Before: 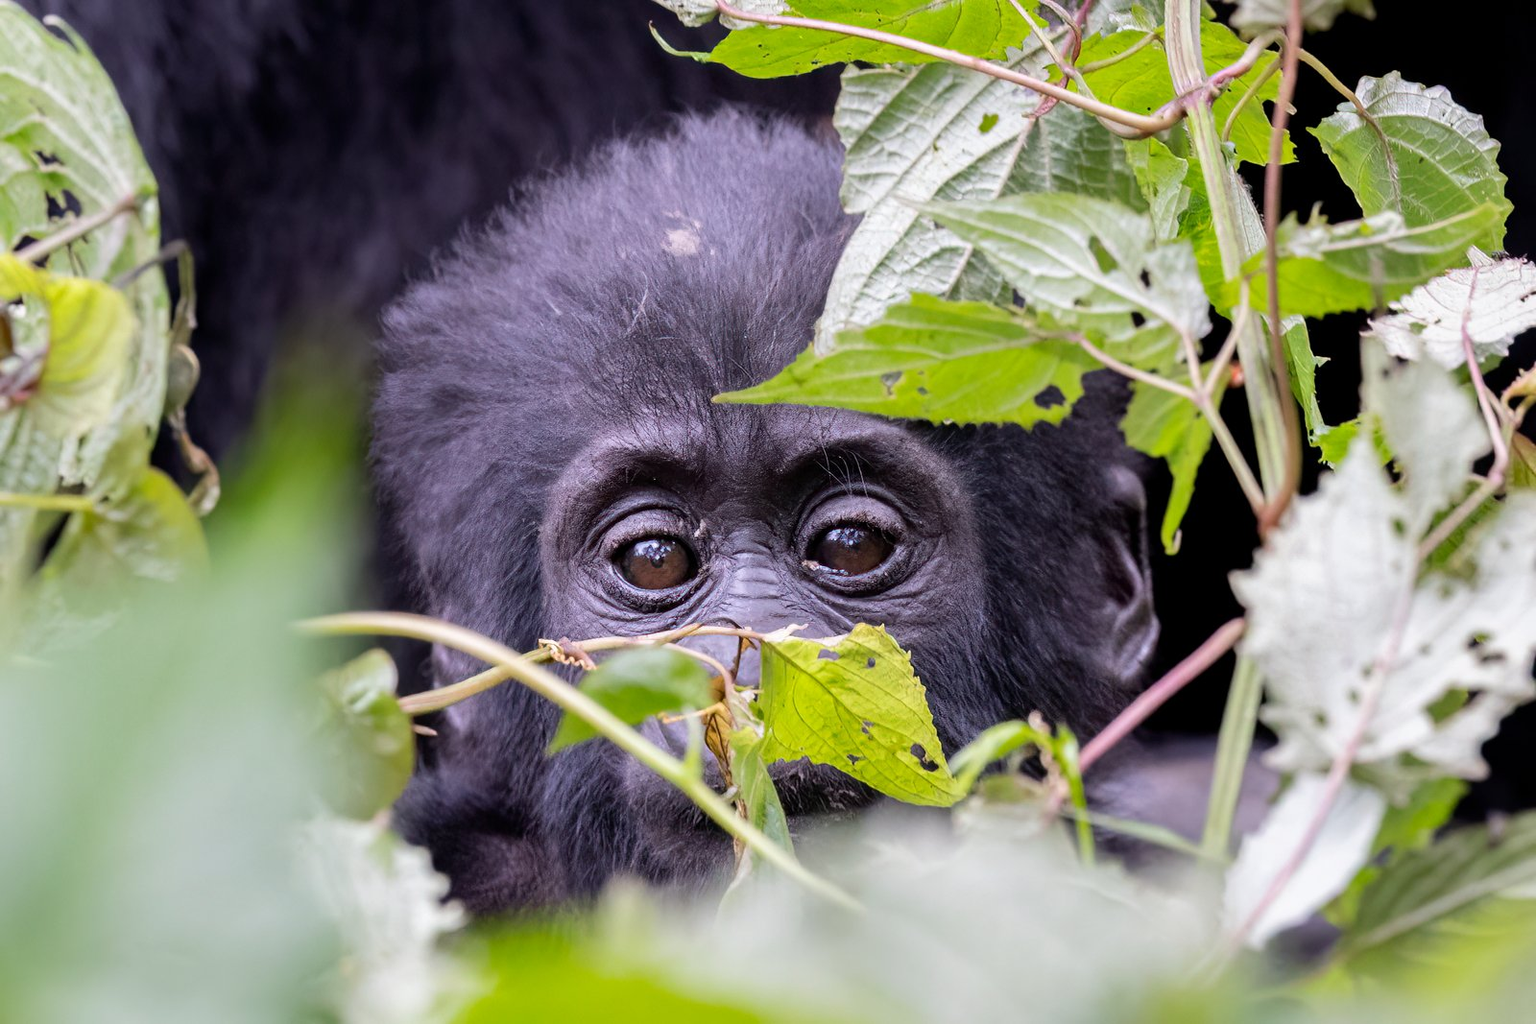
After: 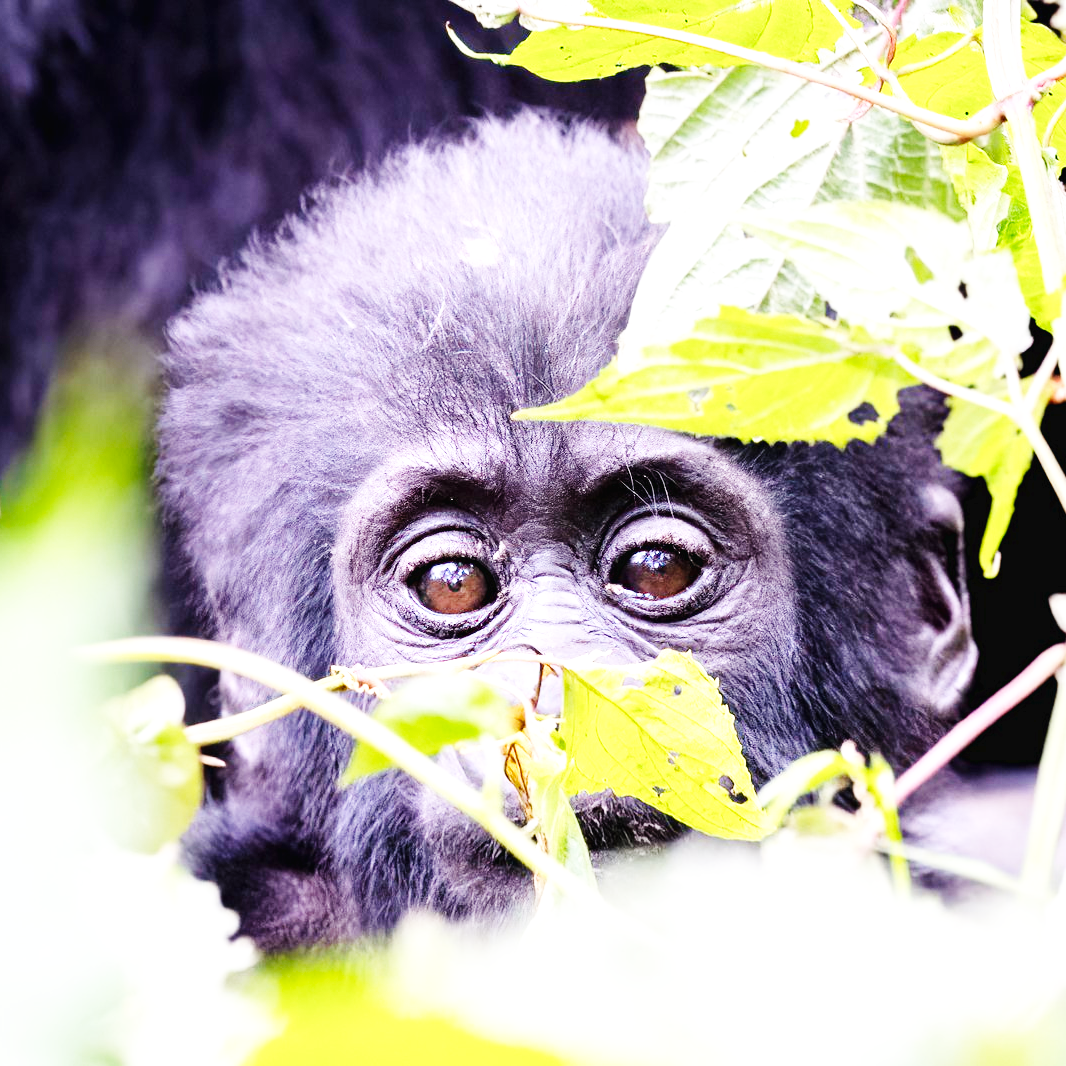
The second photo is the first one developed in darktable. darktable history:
exposure: exposure 0.722 EV, compensate highlight preservation false
base curve: curves: ch0 [(0, 0.003) (0.001, 0.002) (0.006, 0.004) (0.02, 0.022) (0.048, 0.086) (0.094, 0.234) (0.162, 0.431) (0.258, 0.629) (0.385, 0.8) (0.548, 0.918) (0.751, 0.988) (1, 1)], preserve colors none
crop and rotate: left 14.385%, right 18.948%
